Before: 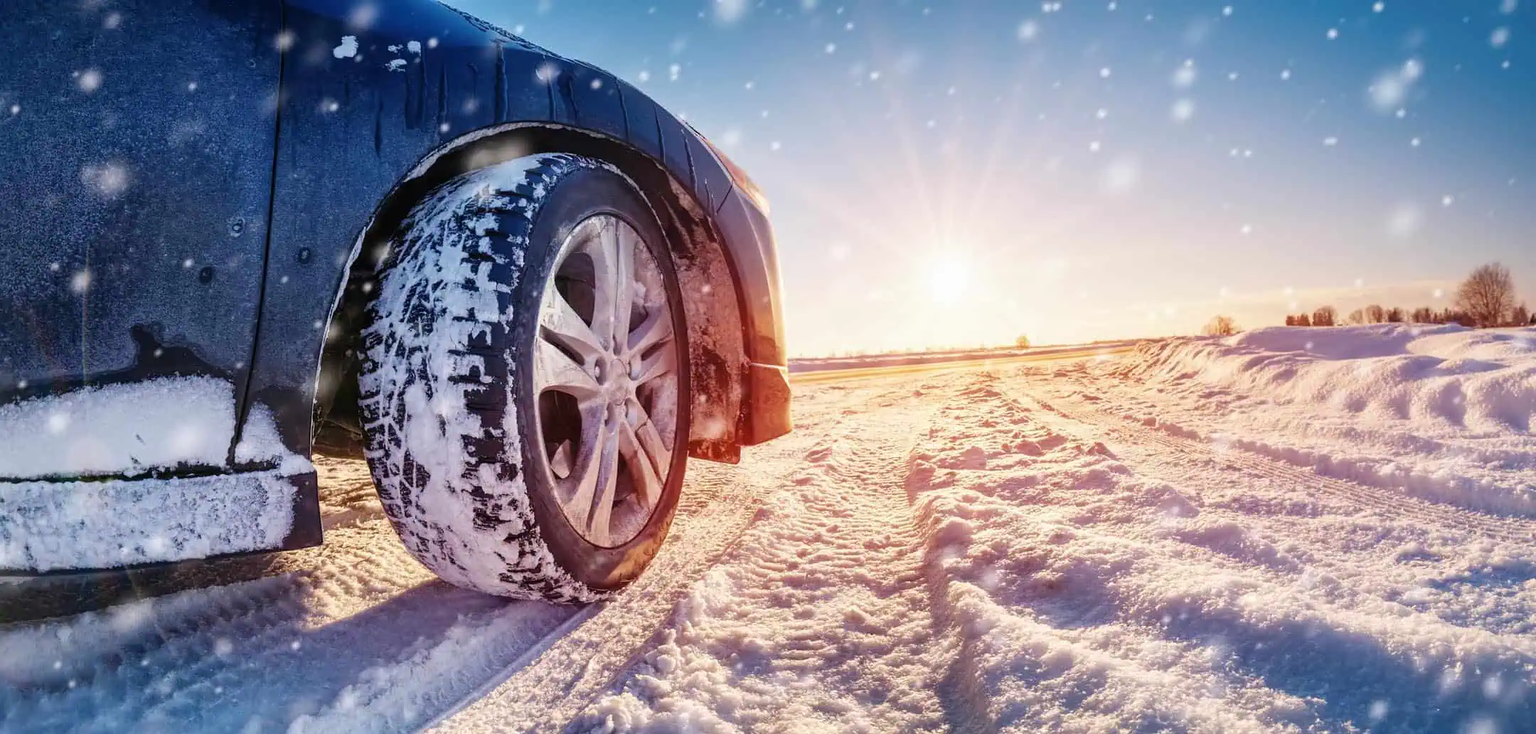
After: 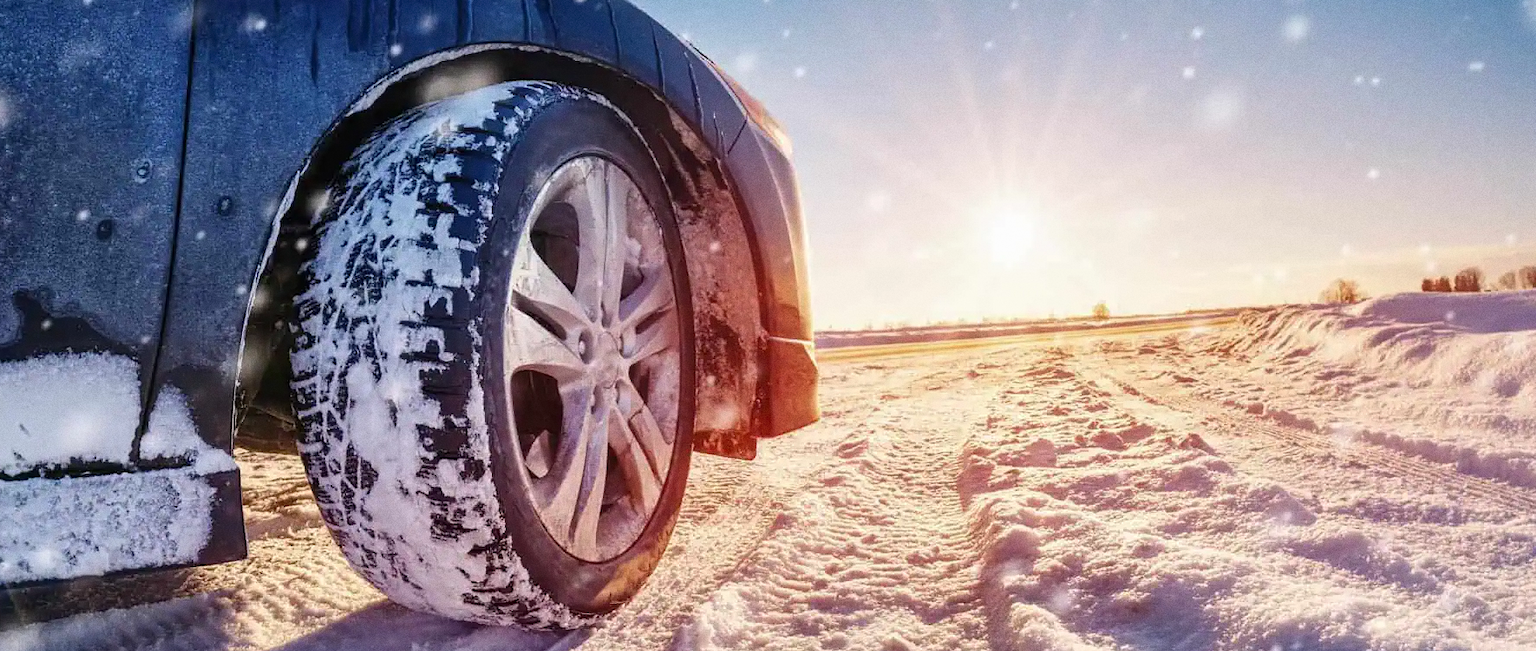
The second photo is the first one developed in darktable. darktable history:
grain: coarseness 0.47 ISO
crop: left 7.856%, top 11.836%, right 10.12%, bottom 15.387%
shadows and highlights: shadows 37.27, highlights -28.18, soften with gaussian
